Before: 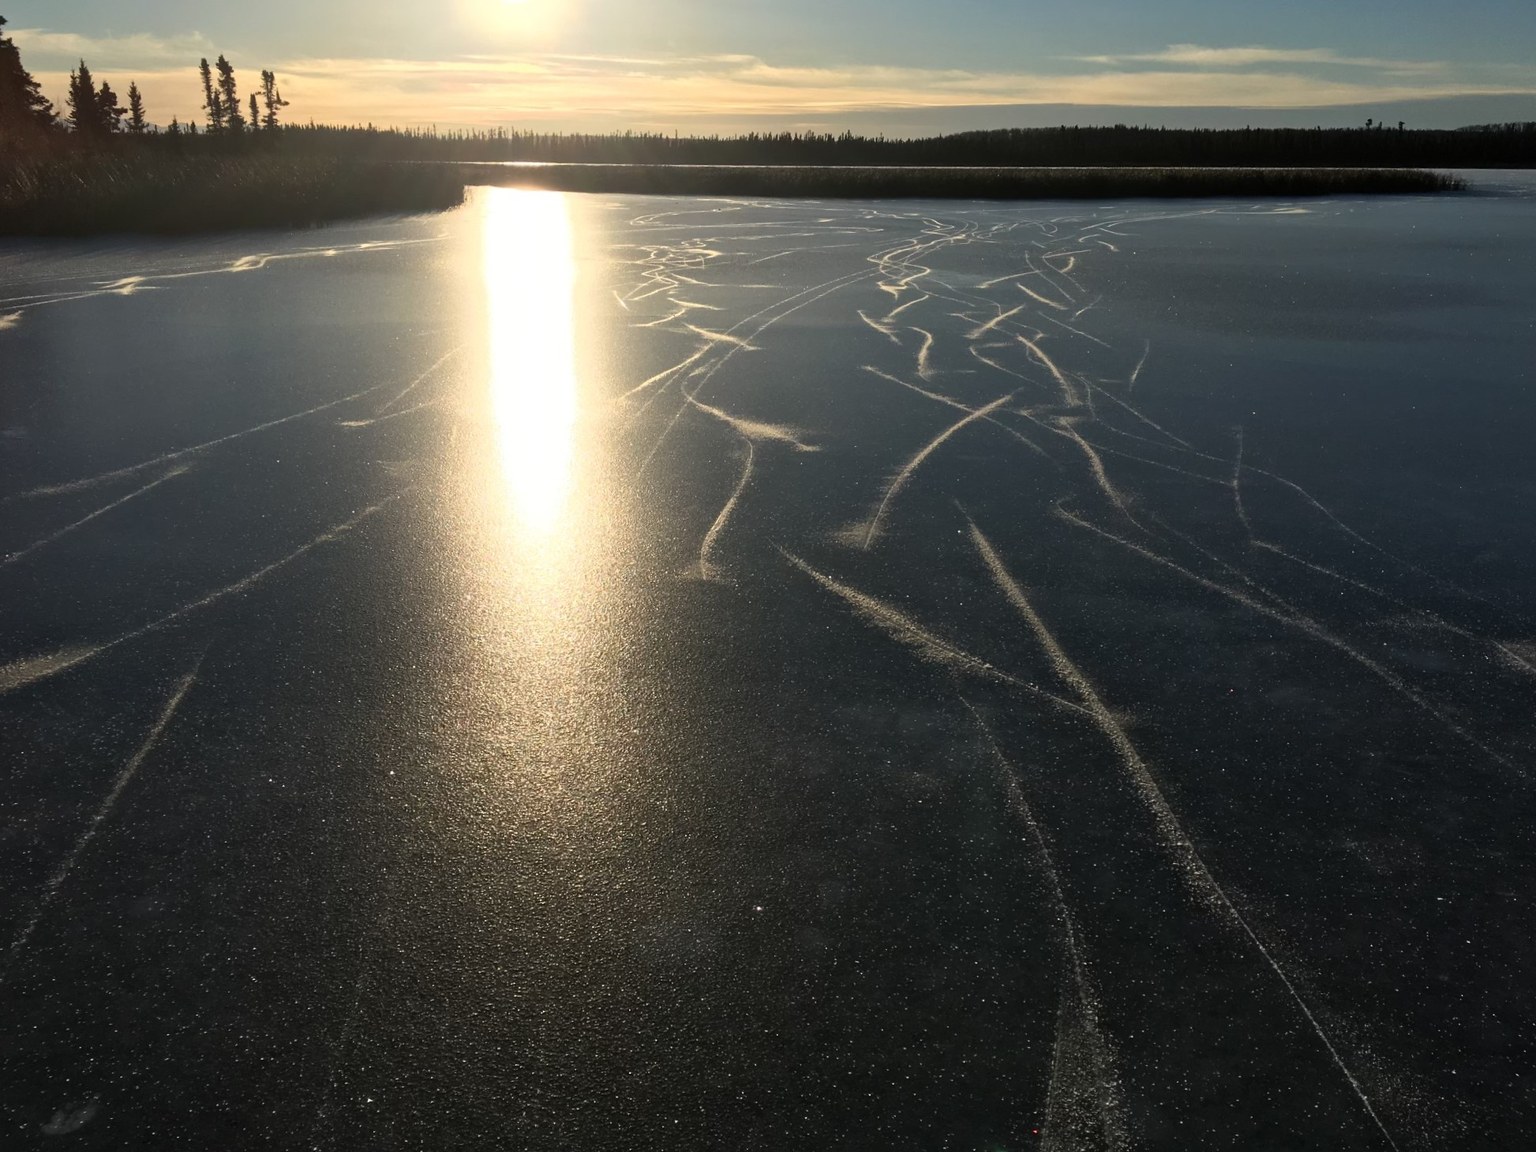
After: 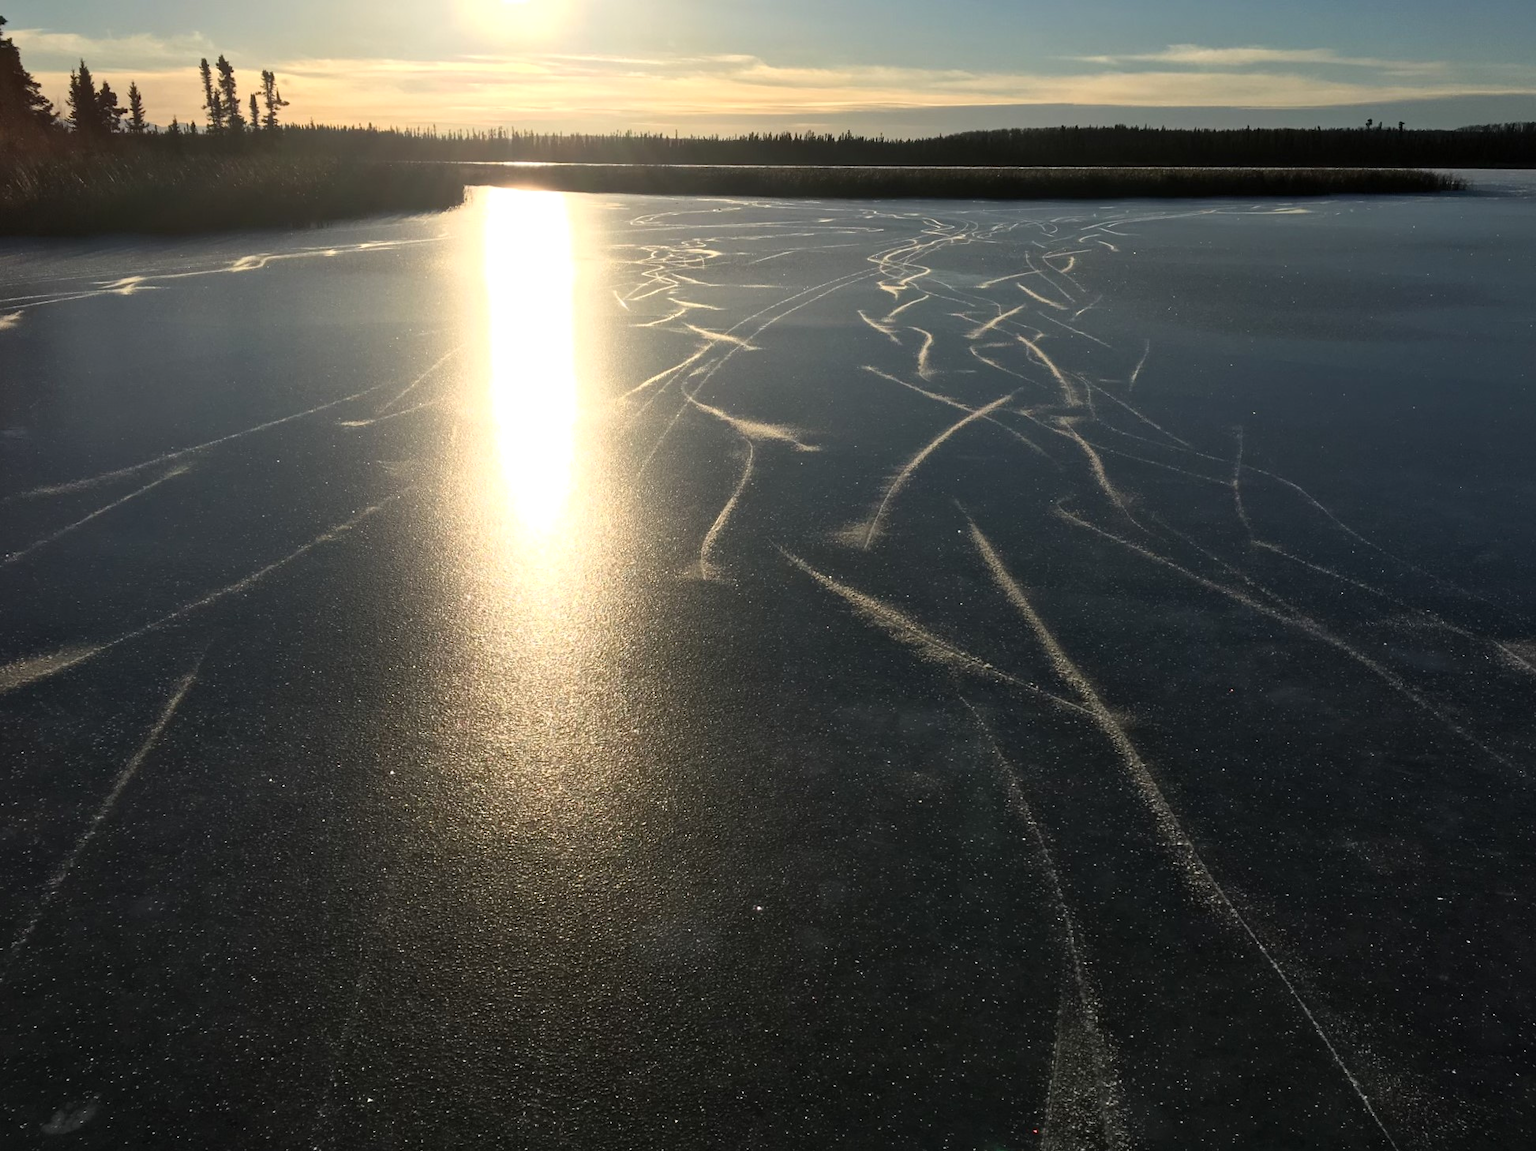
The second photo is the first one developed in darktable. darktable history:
exposure: exposure 0.129 EV, compensate highlight preservation false
